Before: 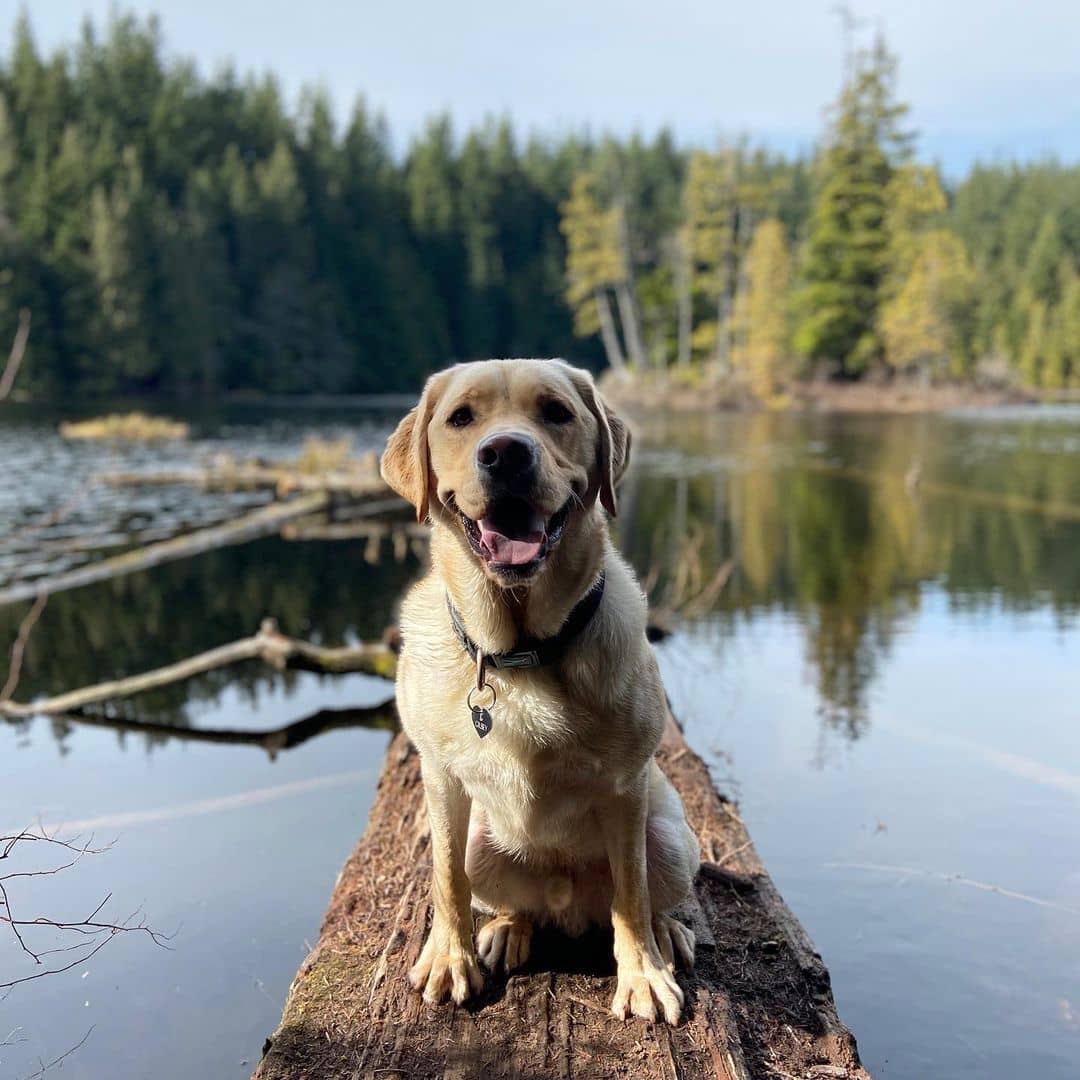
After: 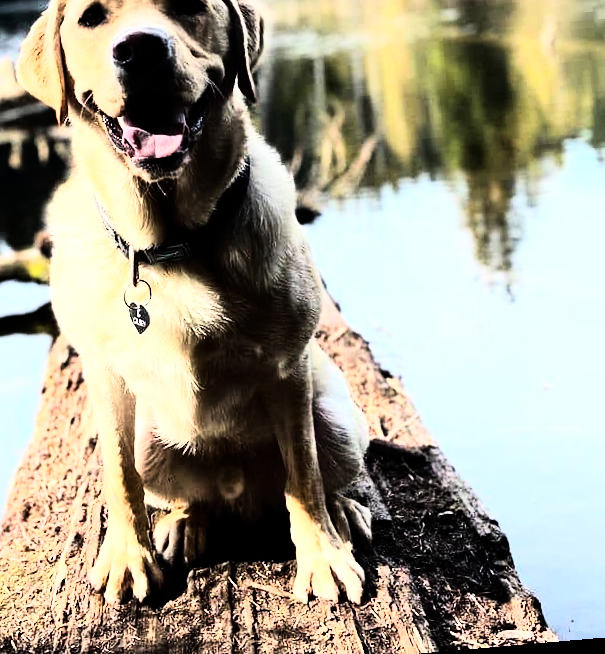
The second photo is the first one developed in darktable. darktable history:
rgb curve: curves: ch0 [(0, 0) (0.21, 0.15) (0.24, 0.21) (0.5, 0.75) (0.75, 0.96) (0.89, 0.99) (1, 1)]; ch1 [(0, 0.02) (0.21, 0.13) (0.25, 0.2) (0.5, 0.67) (0.75, 0.9) (0.89, 0.97) (1, 1)]; ch2 [(0, 0.02) (0.21, 0.13) (0.25, 0.2) (0.5, 0.67) (0.75, 0.9) (0.89, 0.97) (1, 1)], compensate middle gray true
crop: left 34.479%, top 38.822%, right 13.718%, bottom 5.172%
rotate and perspective: rotation -4.98°, automatic cropping off
tone equalizer: -8 EV -0.75 EV, -7 EV -0.7 EV, -6 EV -0.6 EV, -5 EV -0.4 EV, -3 EV 0.4 EV, -2 EV 0.6 EV, -1 EV 0.7 EV, +0 EV 0.75 EV, edges refinement/feathering 500, mask exposure compensation -1.57 EV, preserve details no
